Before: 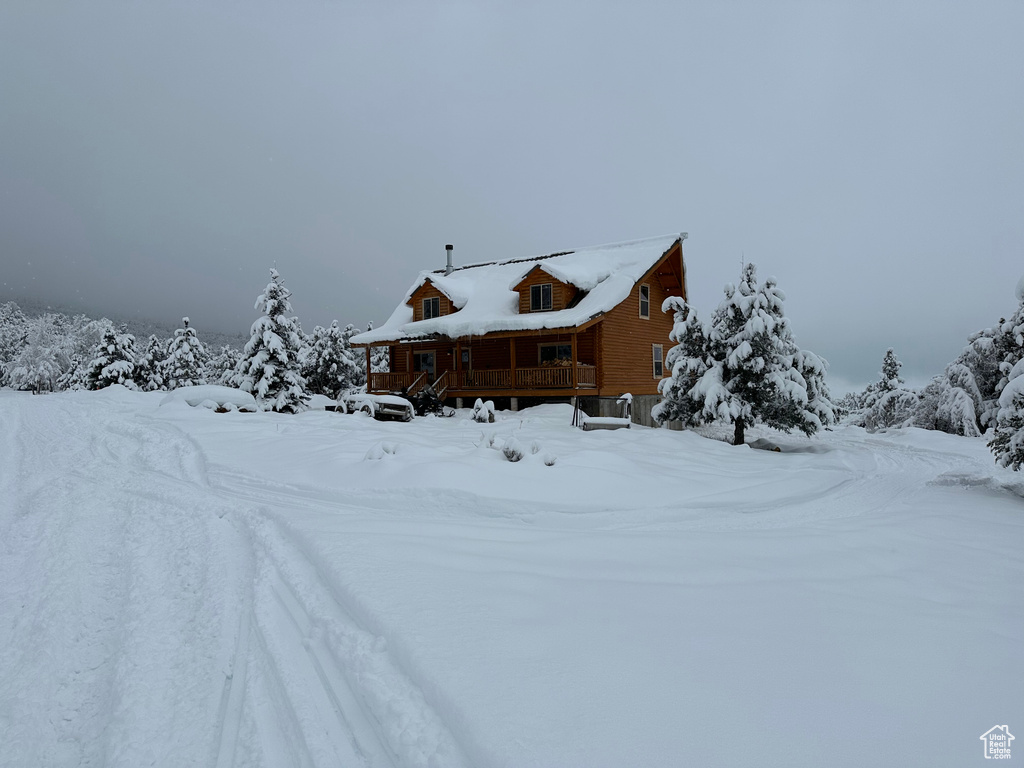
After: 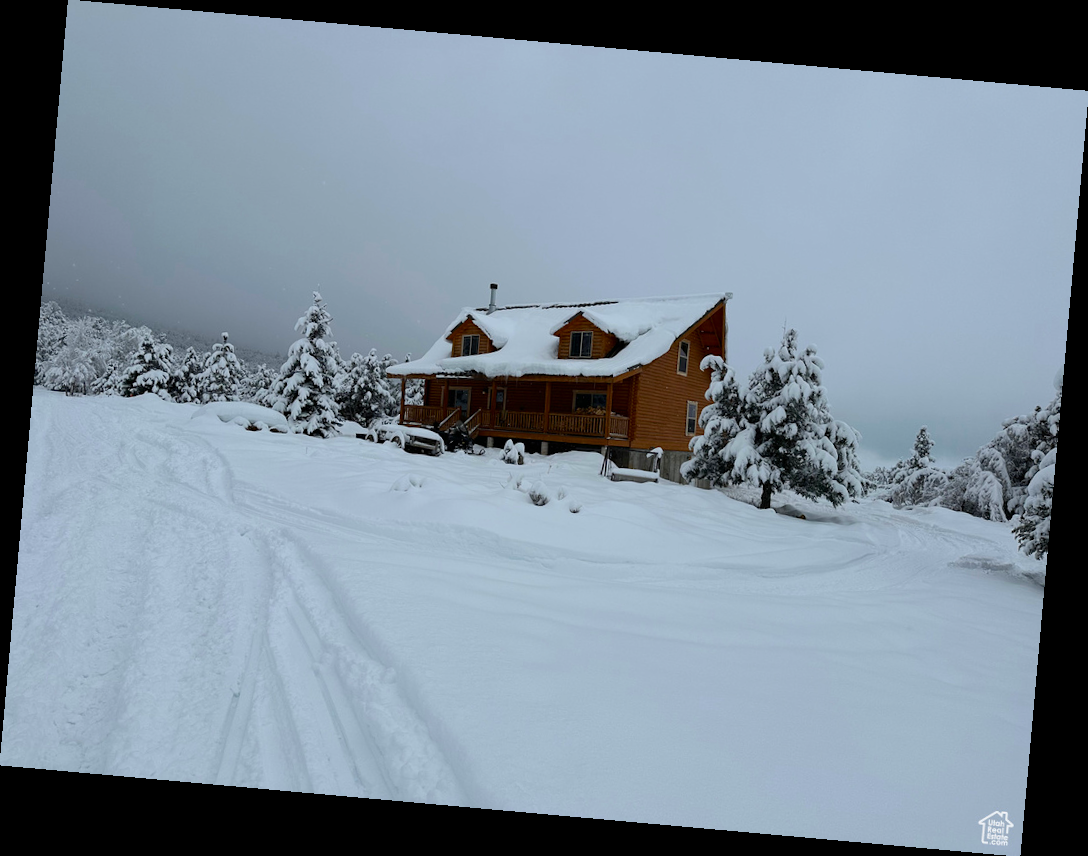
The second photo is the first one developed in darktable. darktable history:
contrast brightness saturation: contrast 0.08, saturation 0.2
rotate and perspective: rotation 5.12°, automatic cropping off
